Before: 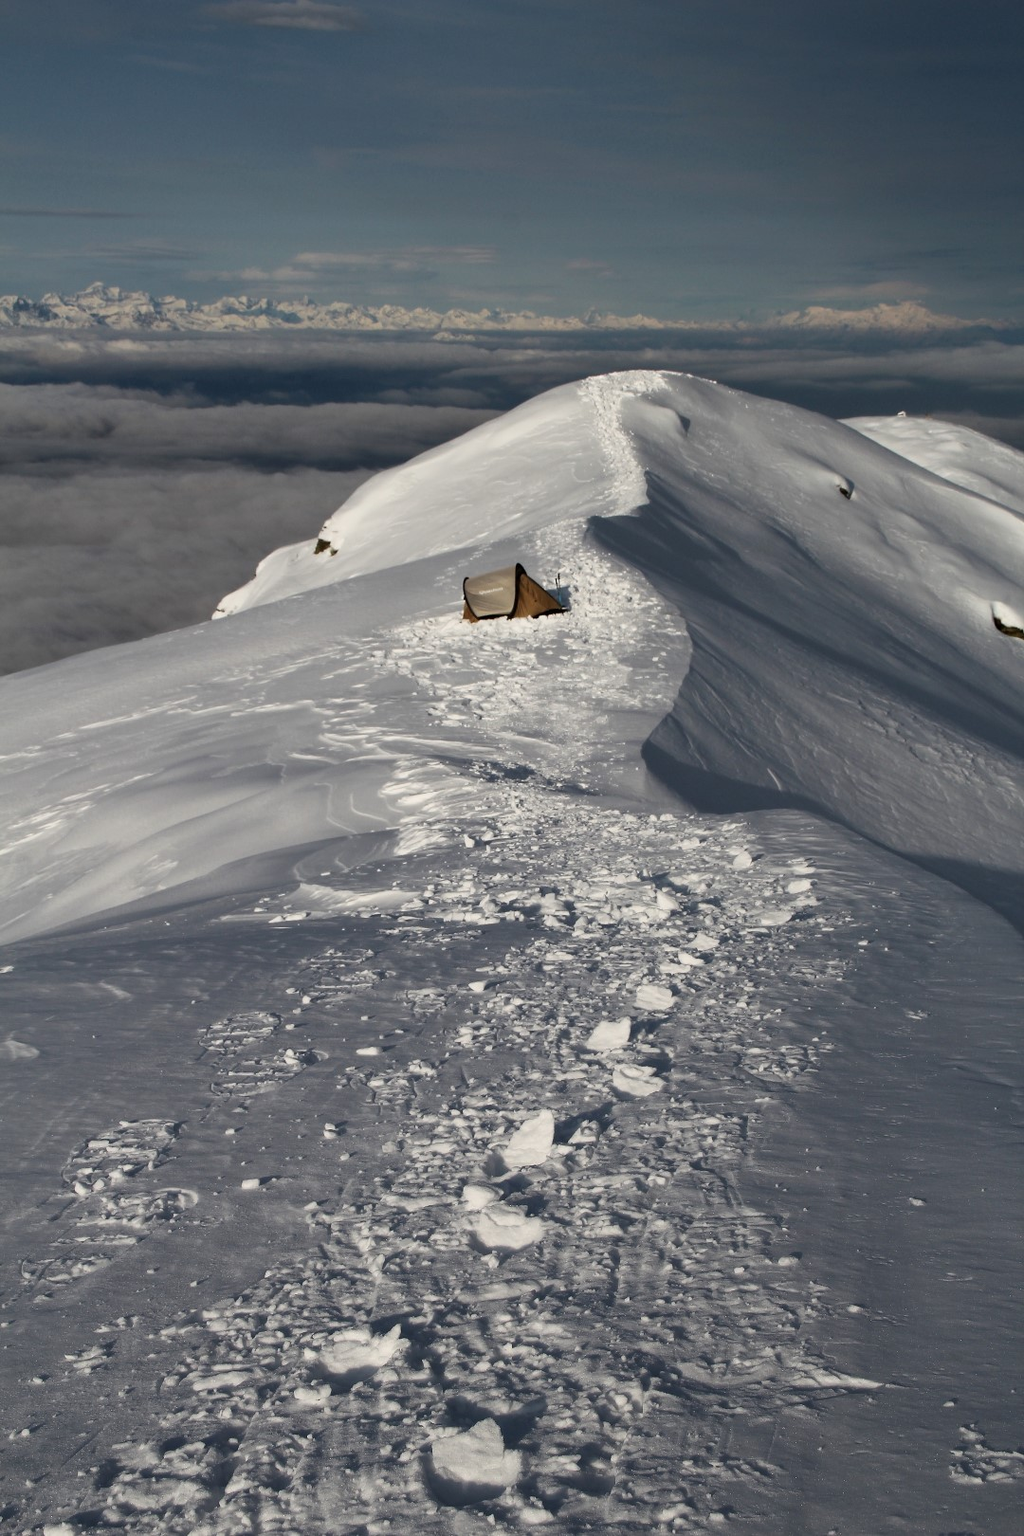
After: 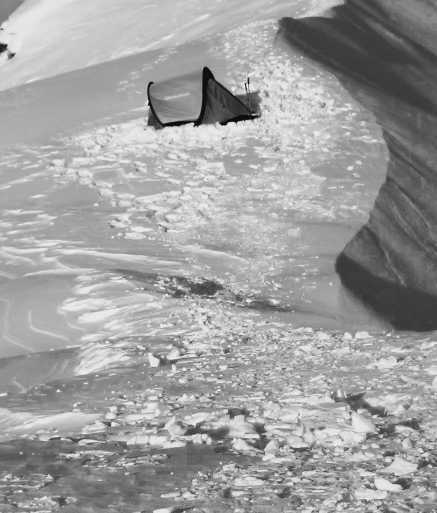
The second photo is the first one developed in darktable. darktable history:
shadows and highlights: shadows 25.78, highlights -25.31
color zones: curves: ch0 [(0.002, 0.589) (0.107, 0.484) (0.146, 0.249) (0.217, 0.352) (0.309, 0.525) (0.39, 0.404) (0.455, 0.169) (0.597, 0.055) (0.724, 0.212) (0.775, 0.691) (0.869, 0.571) (1, 0.587)]; ch1 [(0, 0) (0.143, 0) (0.286, 0) (0.429, 0) (0.571, 0) (0.714, 0) (0.857, 0)]
tone curve: curves: ch0 [(0.001, 0.029) (0.084, 0.074) (0.162, 0.165) (0.304, 0.382) (0.466, 0.576) (0.654, 0.741) (0.848, 0.906) (0.984, 0.963)]; ch1 [(0, 0) (0.34, 0.235) (0.46, 0.46) (0.515, 0.502) (0.553, 0.567) (0.764, 0.815) (1, 1)]; ch2 [(0, 0) (0.44, 0.458) (0.479, 0.492) (0.524, 0.507) (0.547, 0.579) (0.673, 0.712) (1, 1)], preserve colors none
crop: left 31.661%, top 32.551%, right 27.798%, bottom 35.77%
